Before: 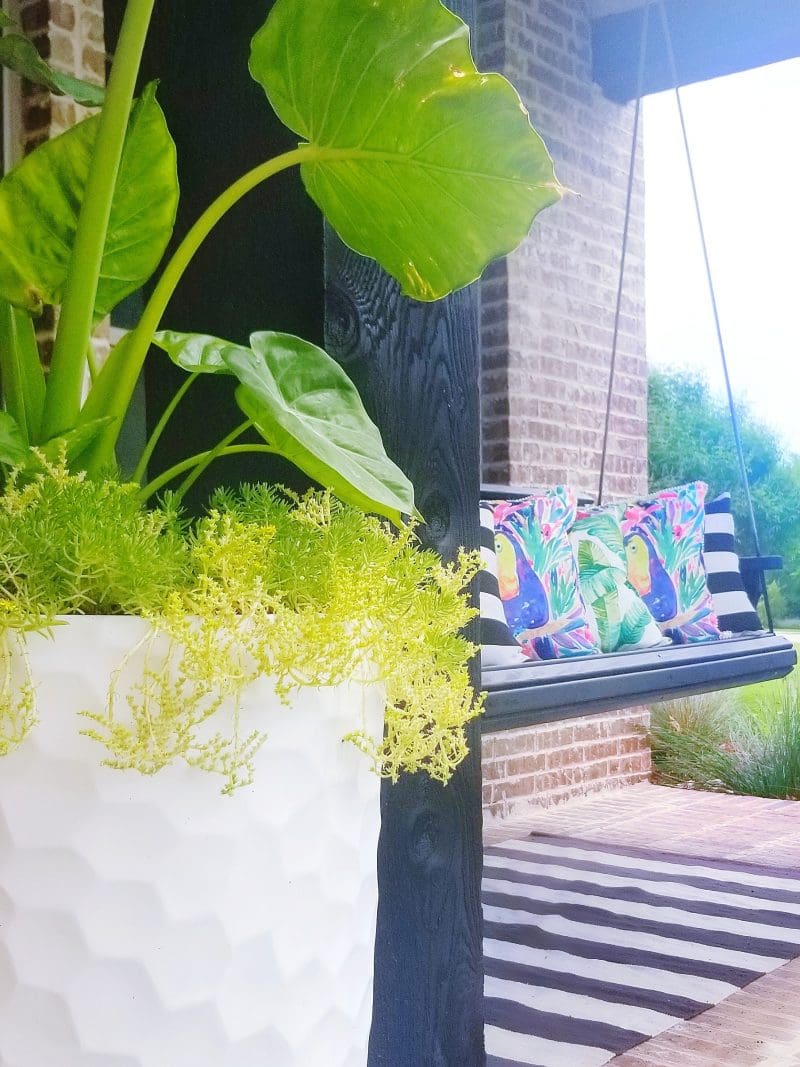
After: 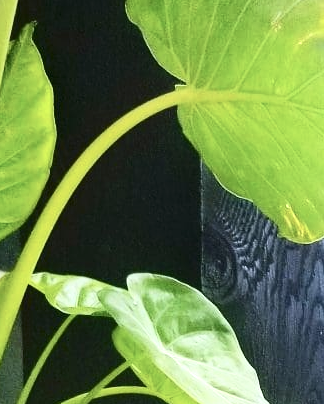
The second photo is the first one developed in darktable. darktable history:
contrast brightness saturation: contrast 0.25, saturation -0.31
color contrast: green-magenta contrast 1.2, blue-yellow contrast 1.2
crop: left 15.452%, top 5.459%, right 43.956%, bottom 56.62%
exposure: exposure 0.648 EV, compensate highlight preservation false
